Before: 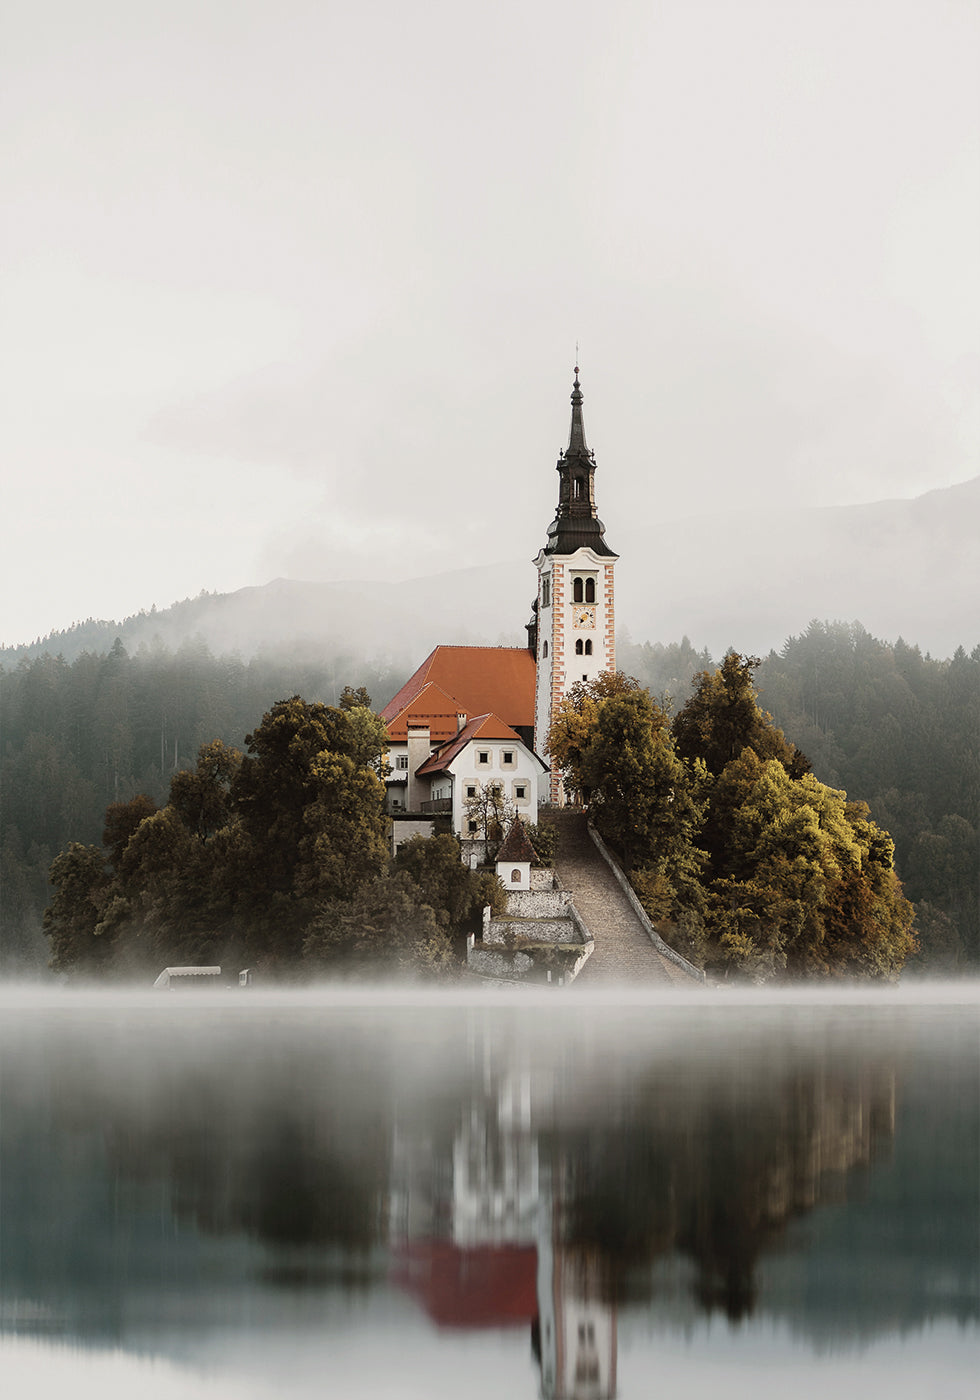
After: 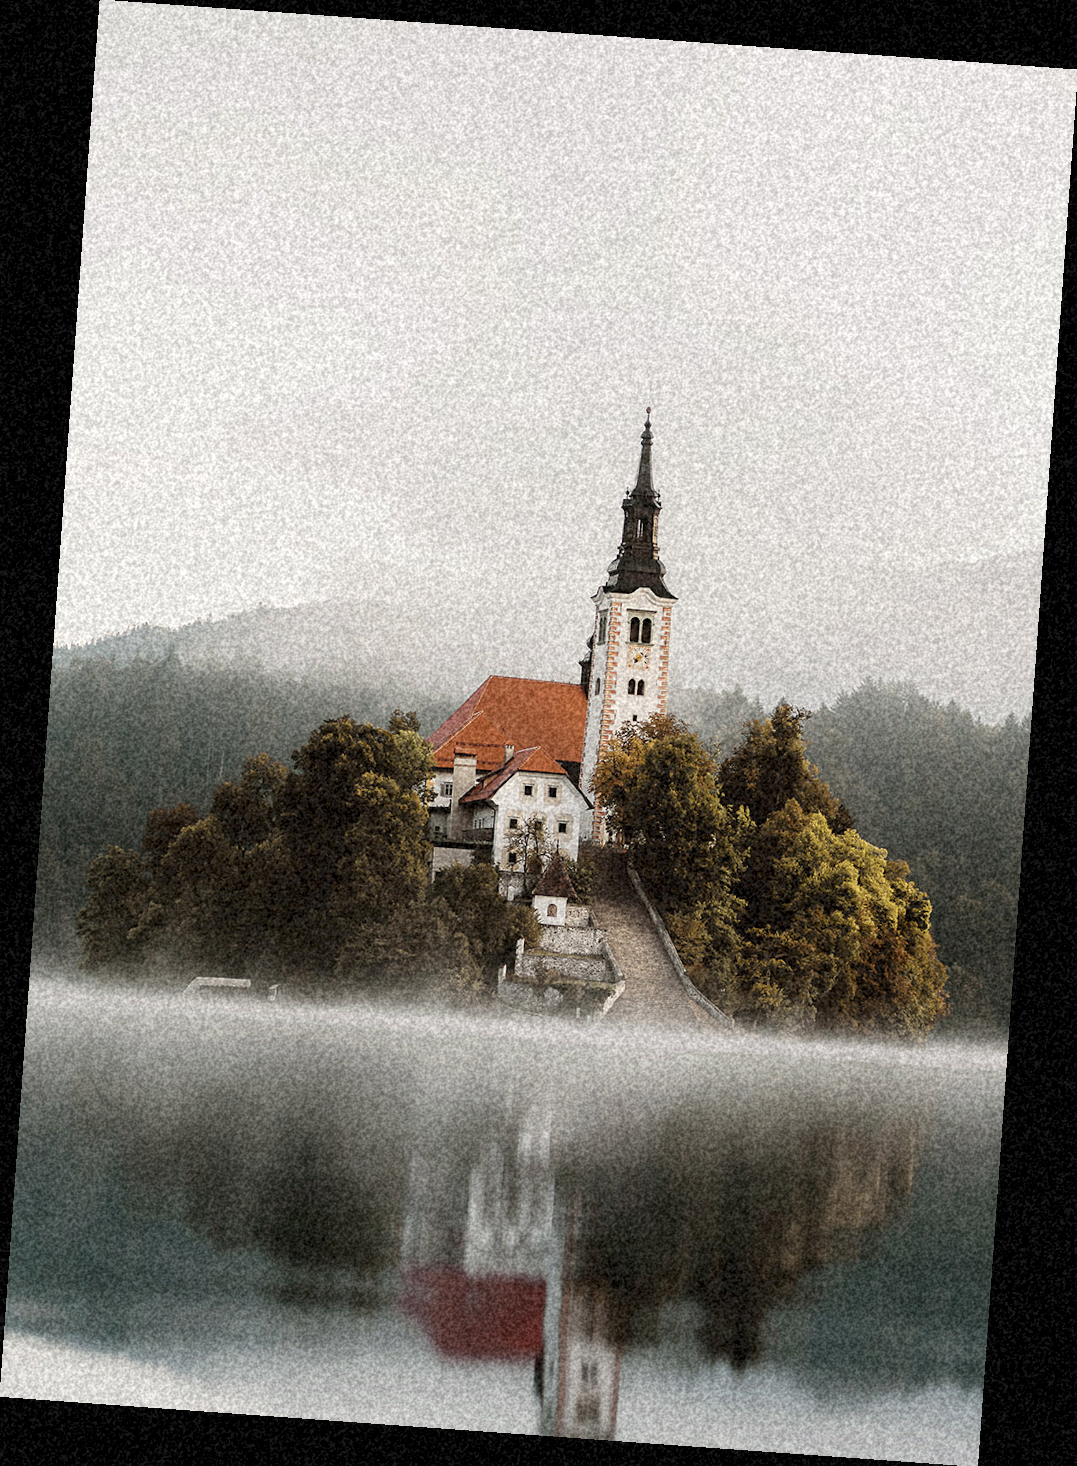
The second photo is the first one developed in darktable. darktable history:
rgb levels: preserve colors max RGB
tone equalizer: -7 EV 0.13 EV, smoothing diameter 25%, edges refinement/feathering 10, preserve details guided filter
grain: coarseness 46.9 ISO, strength 50.21%, mid-tones bias 0%
rotate and perspective: rotation 4.1°, automatic cropping off
